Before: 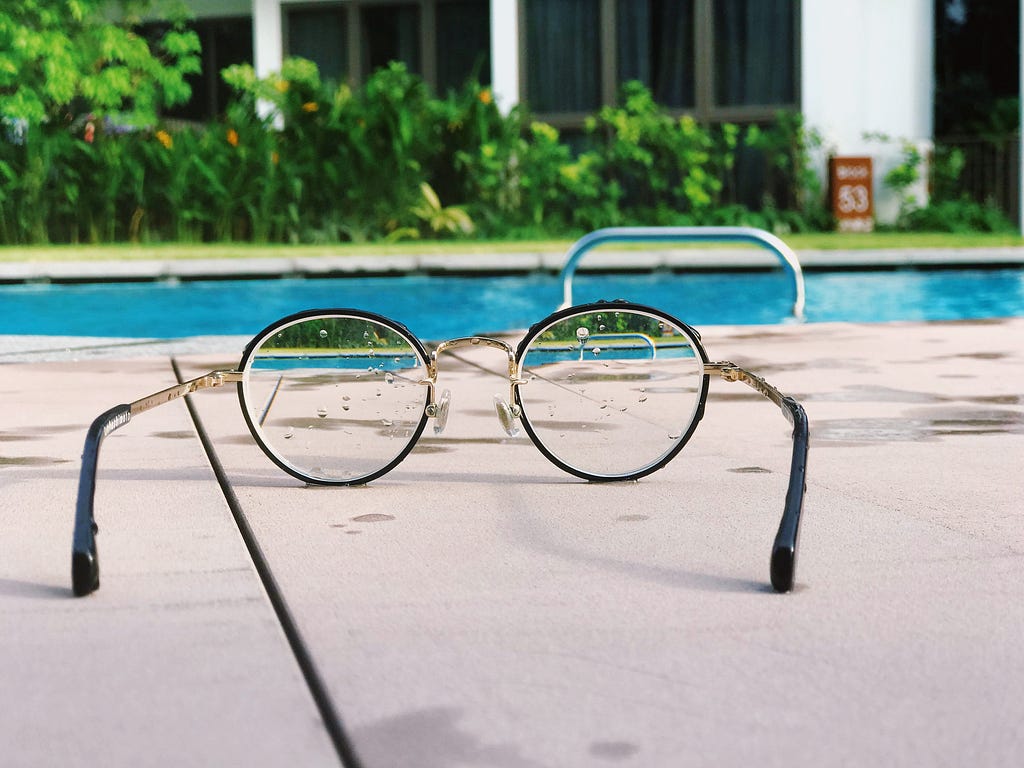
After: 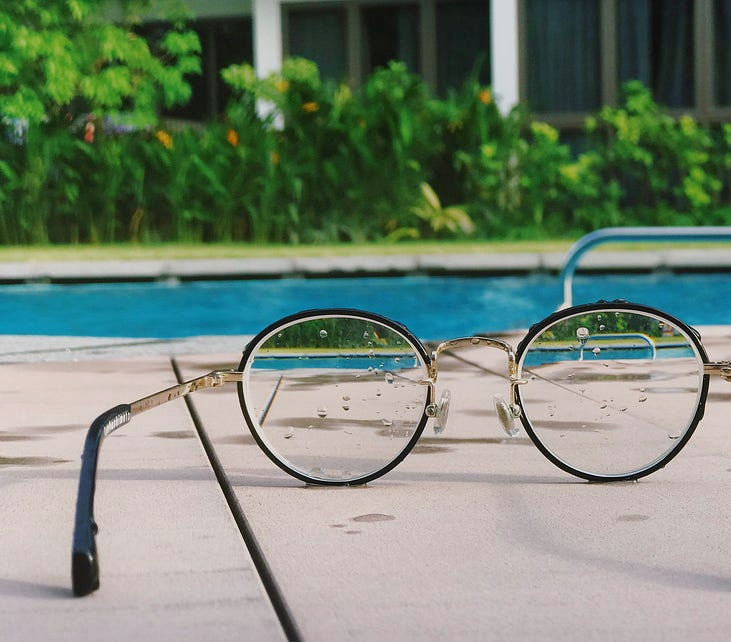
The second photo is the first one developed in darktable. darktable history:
crop: right 28.605%, bottom 16.337%
tone equalizer: -8 EV 0.27 EV, -7 EV 0.418 EV, -6 EV 0.407 EV, -5 EV 0.278 EV, -3 EV -0.244 EV, -2 EV -0.411 EV, -1 EV -0.43 EV, +0 EV -0.226 EV, mask exposure compensation -0.494 EV
